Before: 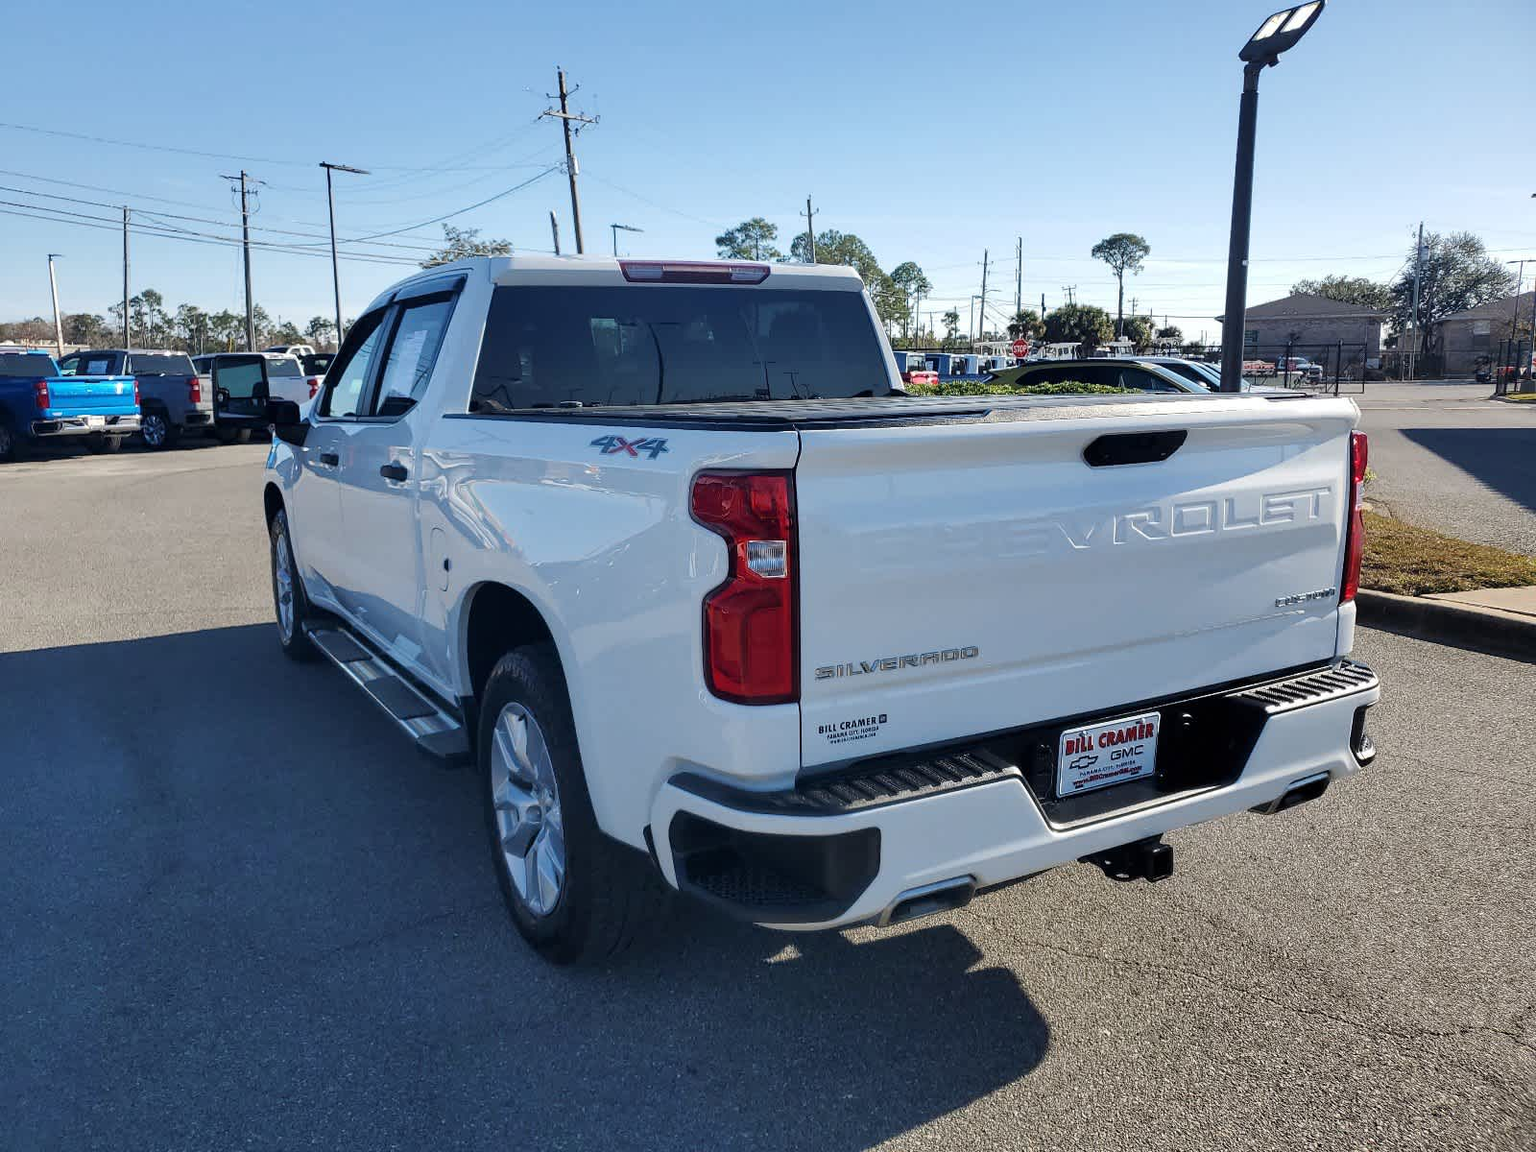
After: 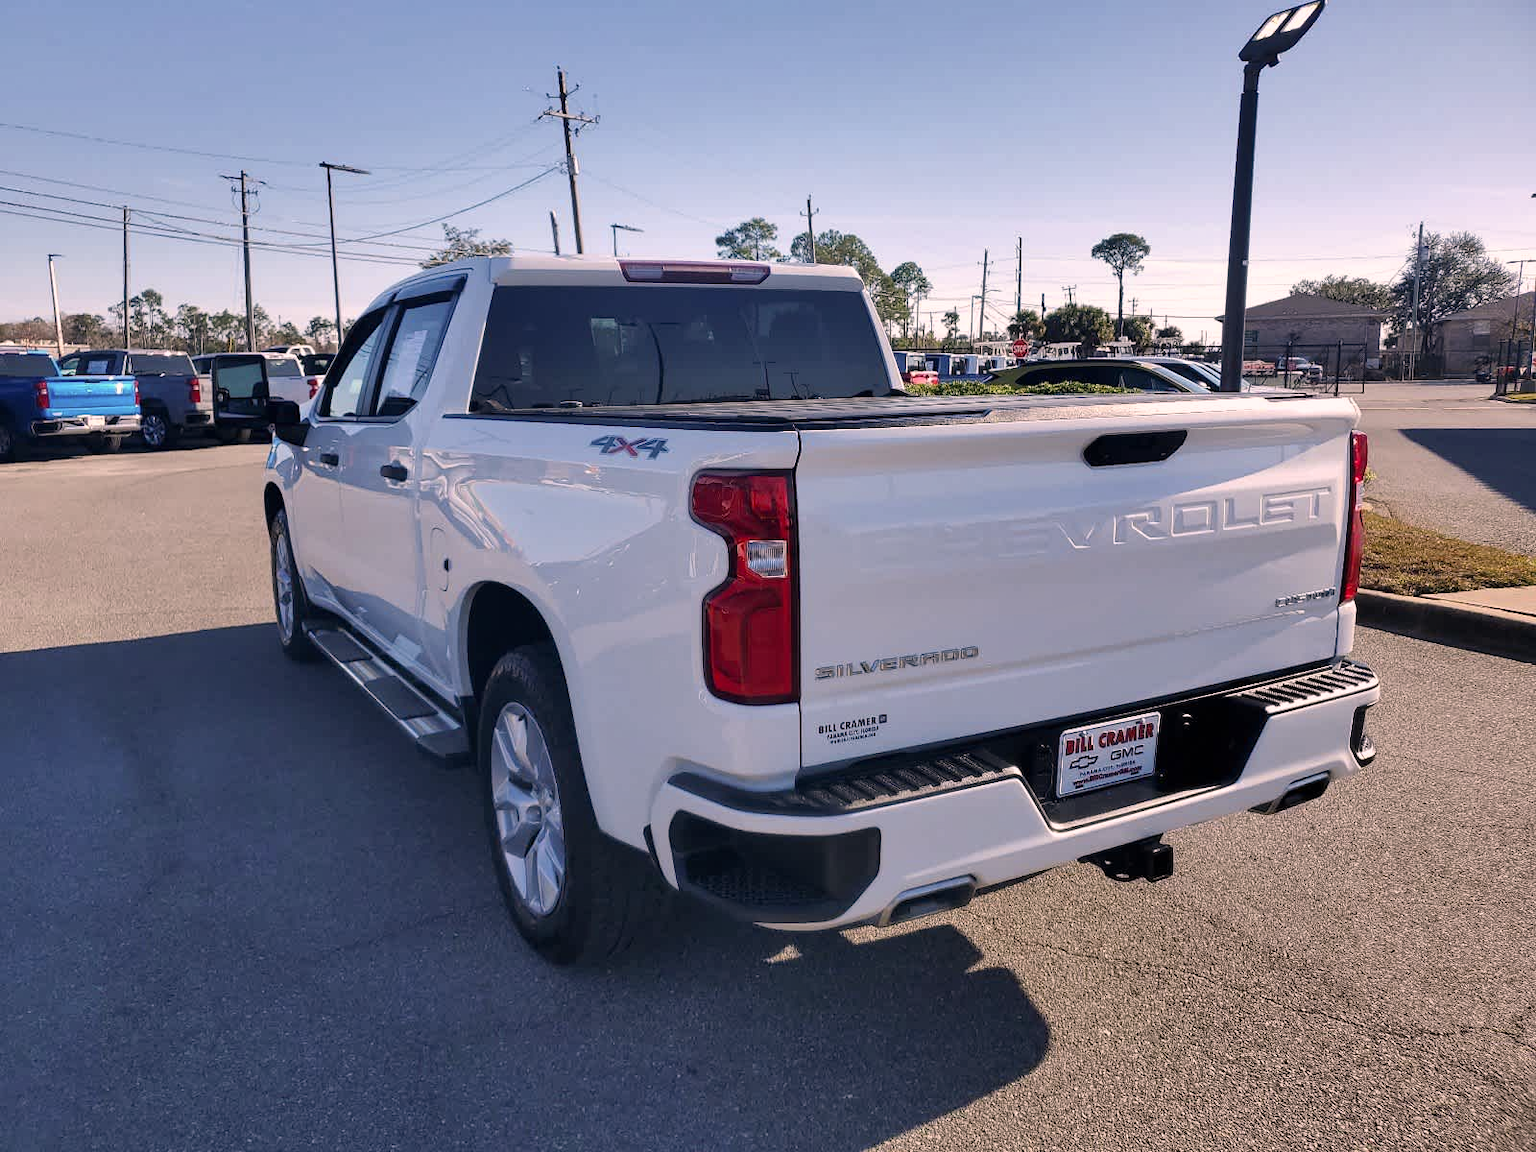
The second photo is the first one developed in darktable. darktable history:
color correction: highlights a* 12.17, highlights b* 5.45
shadows and highlights: shadows 25.96, highlights -48.29, soften with gaussian
